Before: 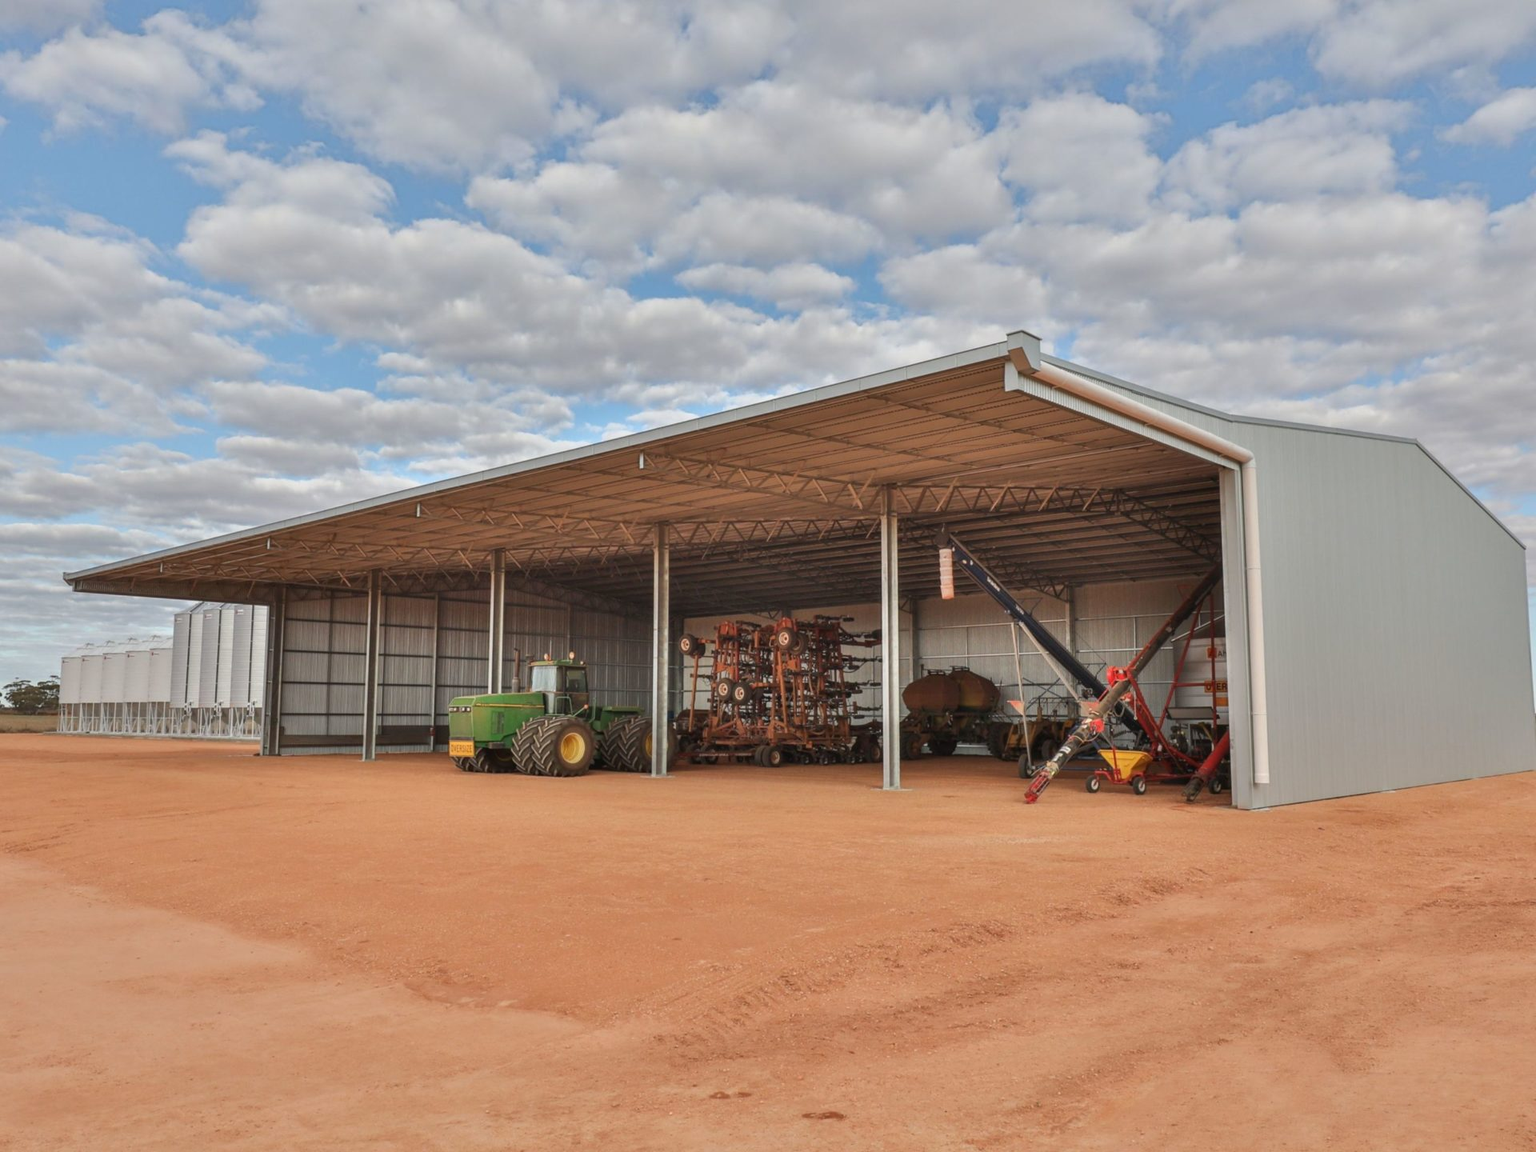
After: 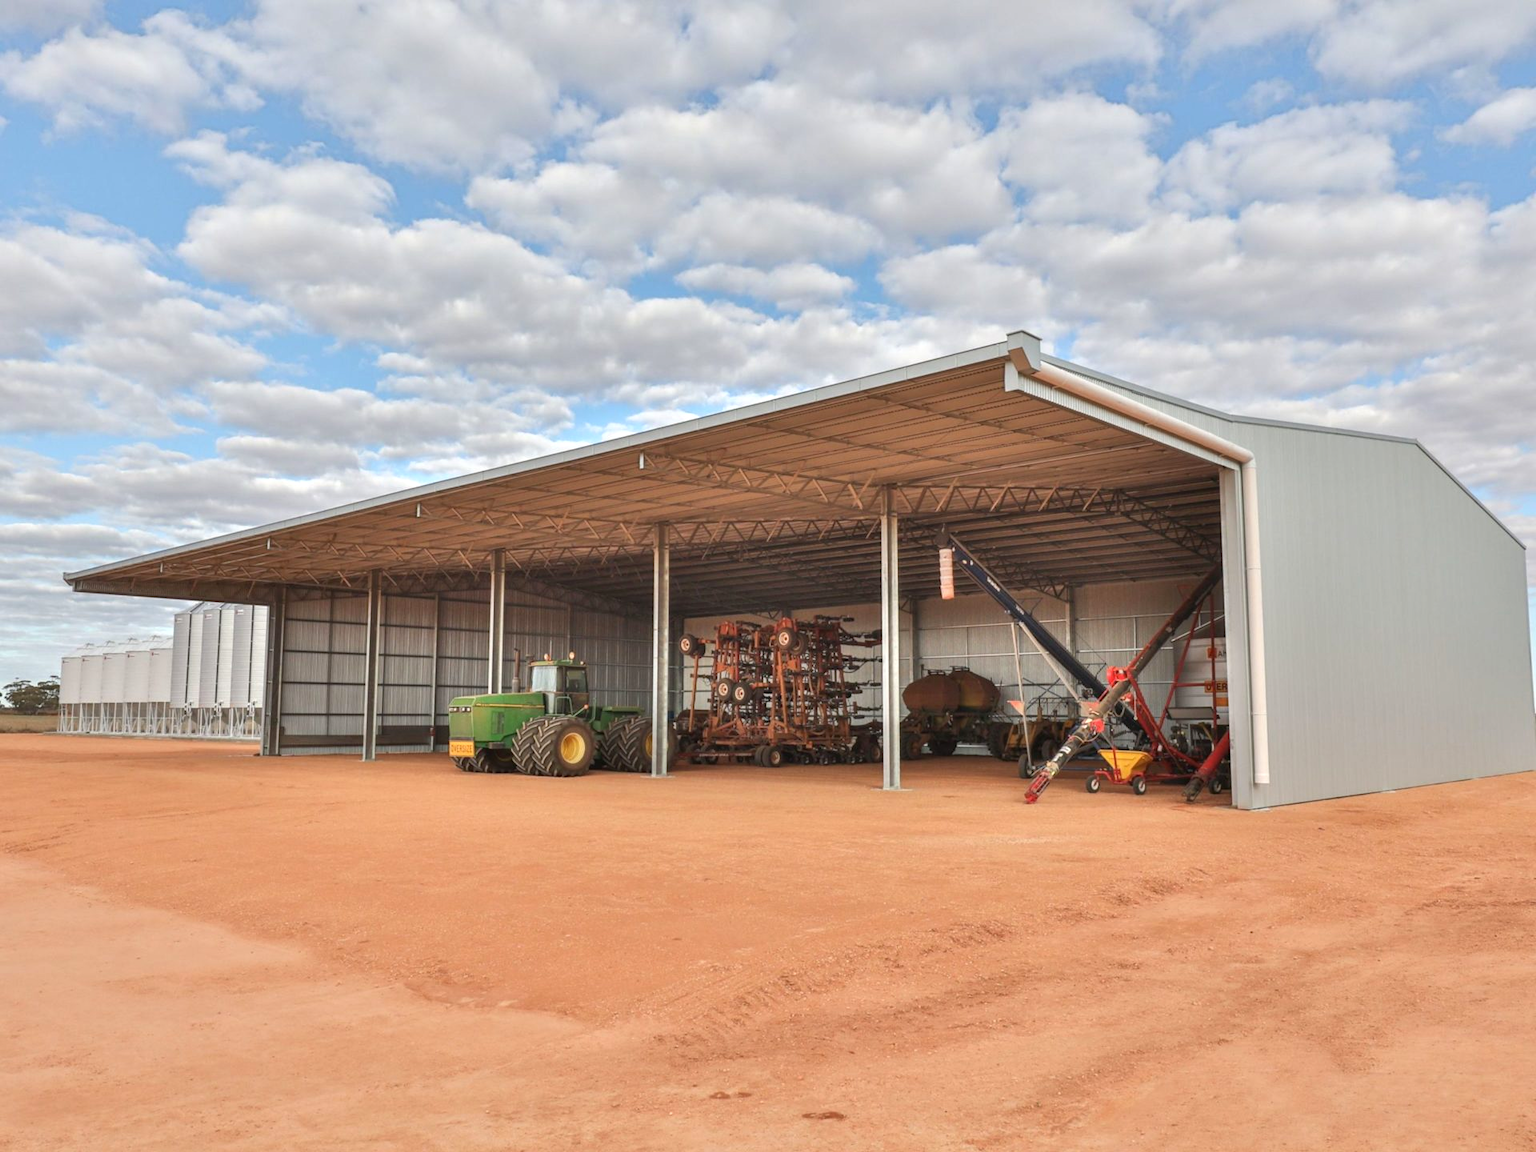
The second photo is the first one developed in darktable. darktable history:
exposure: exposure 0.406 EV, compensate exposure bias true, compensate highlight preservation false
